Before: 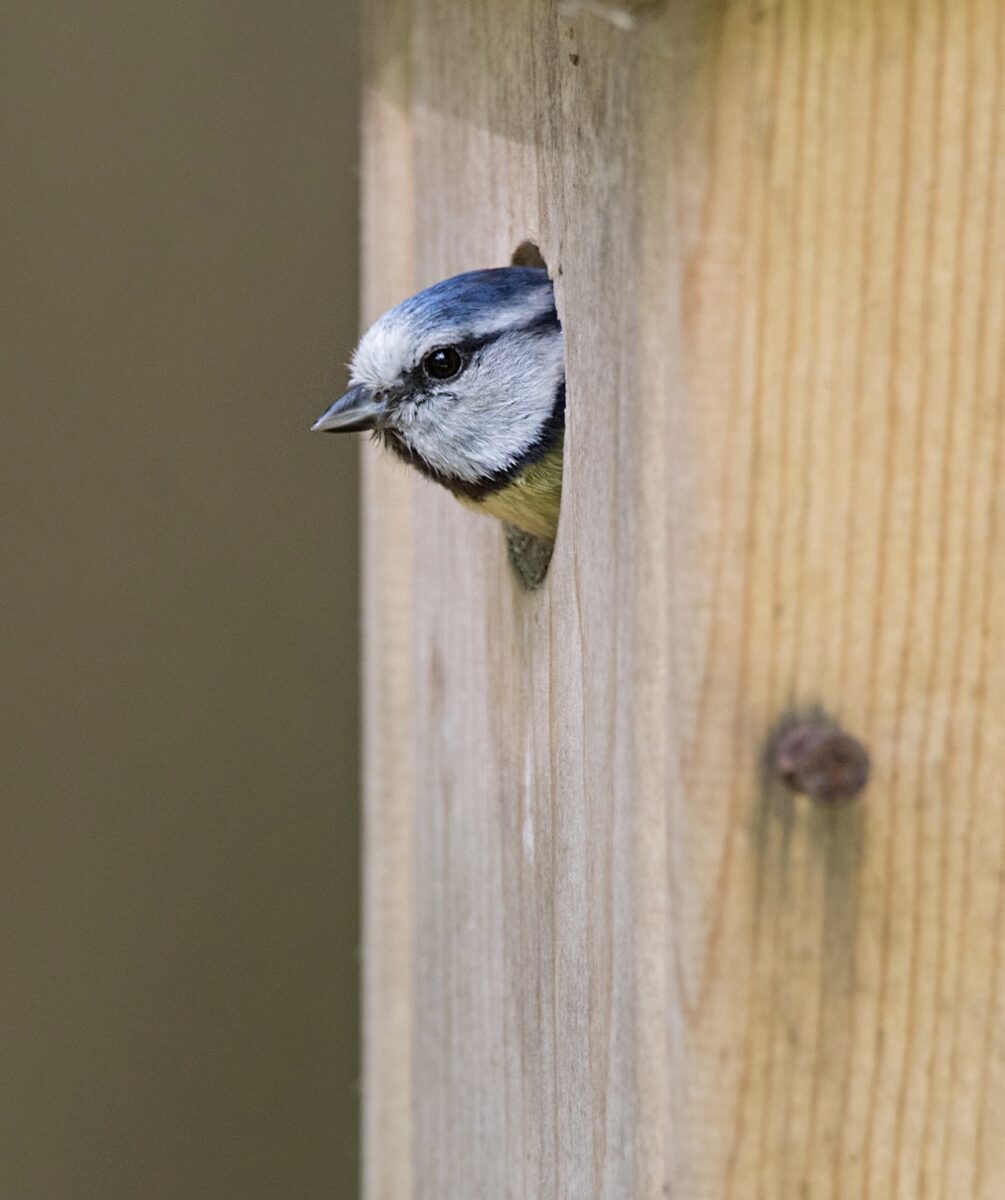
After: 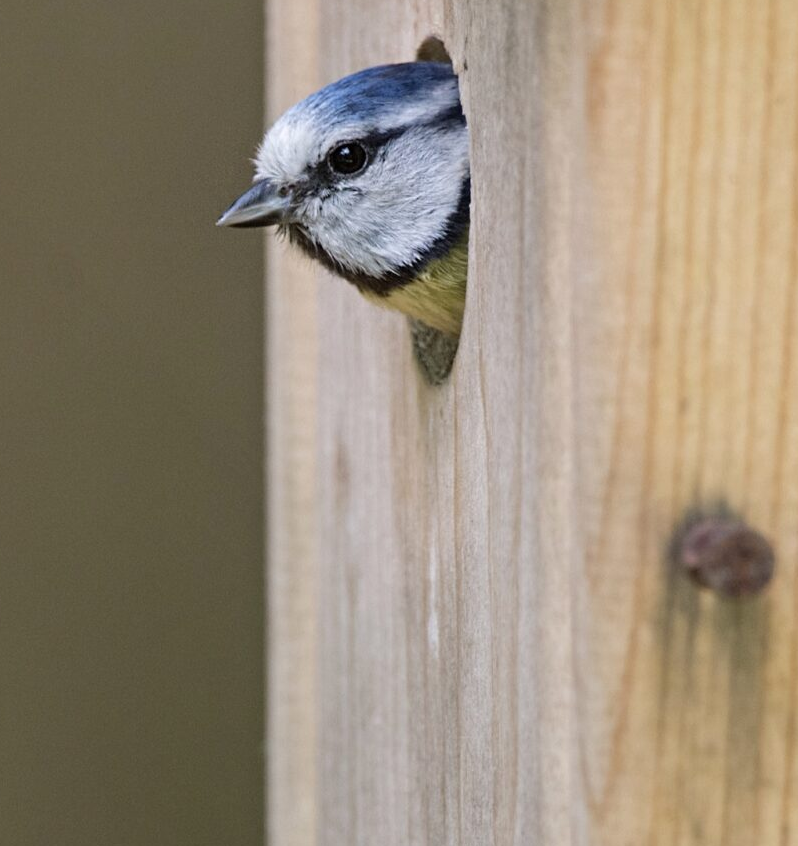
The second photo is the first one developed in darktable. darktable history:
crop: left 9.509%, top 17.141%, right 11.062%, bottom 12.343%
